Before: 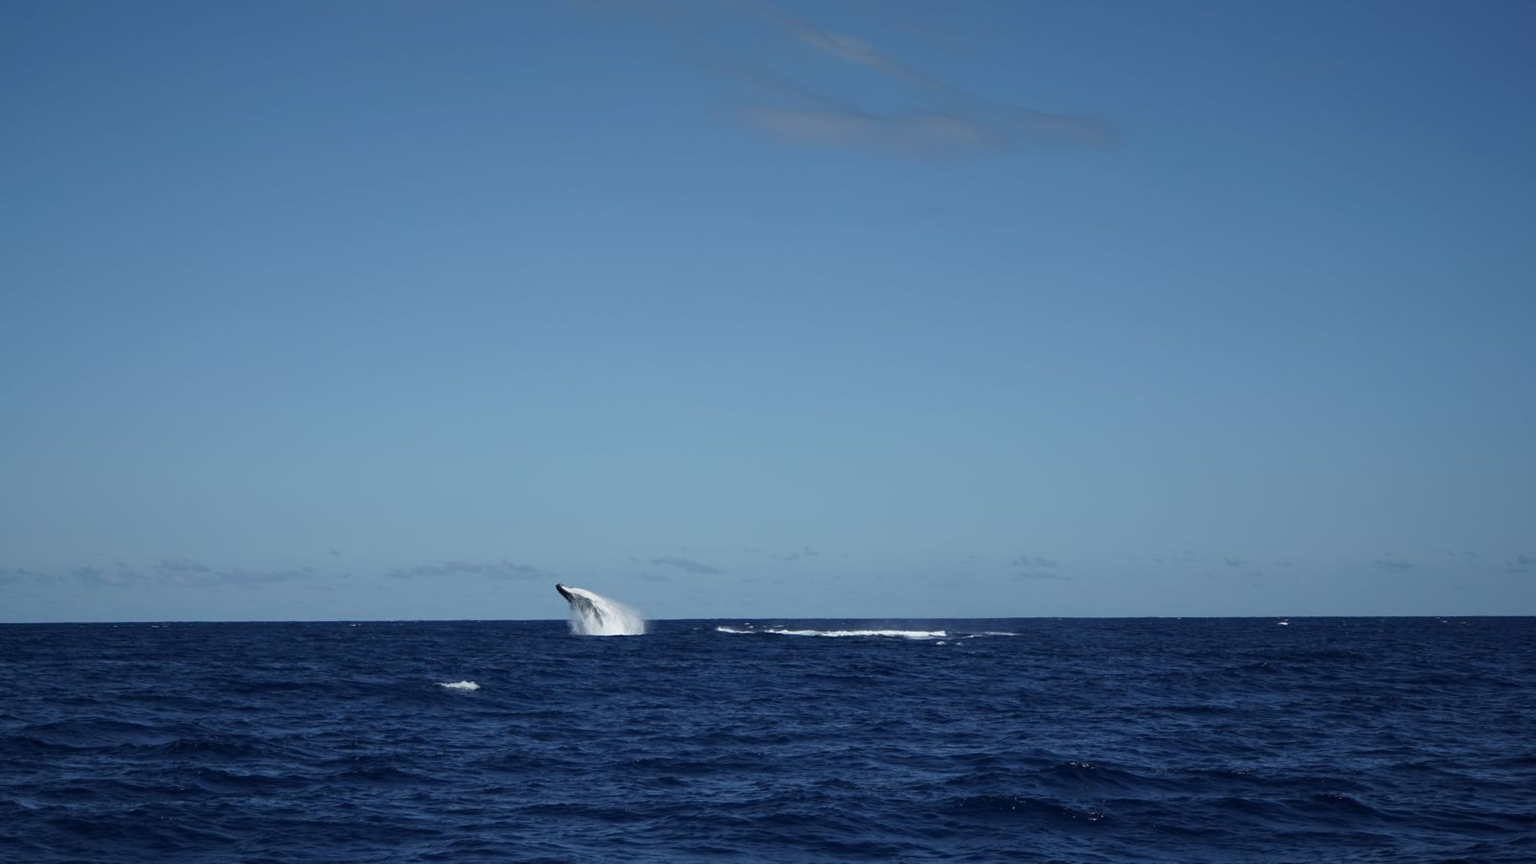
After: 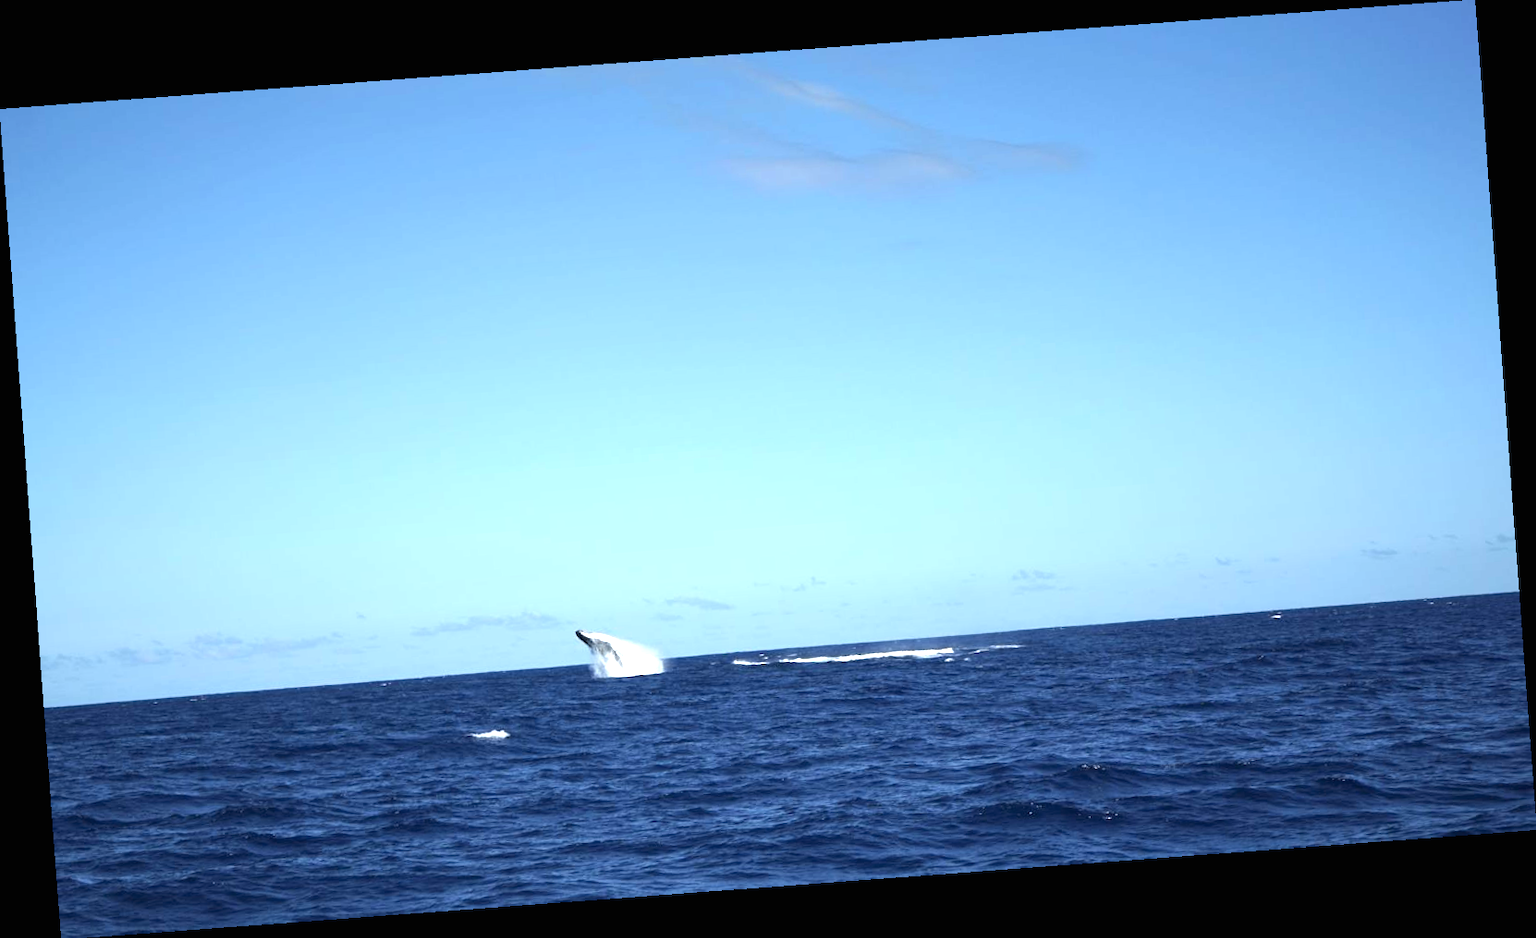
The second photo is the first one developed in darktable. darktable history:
exposure: black level correction 0, exposure 1.5 EV, compensate highlight preservation false
rotate and perspective: rotation -4.25°, automatic cropping off
